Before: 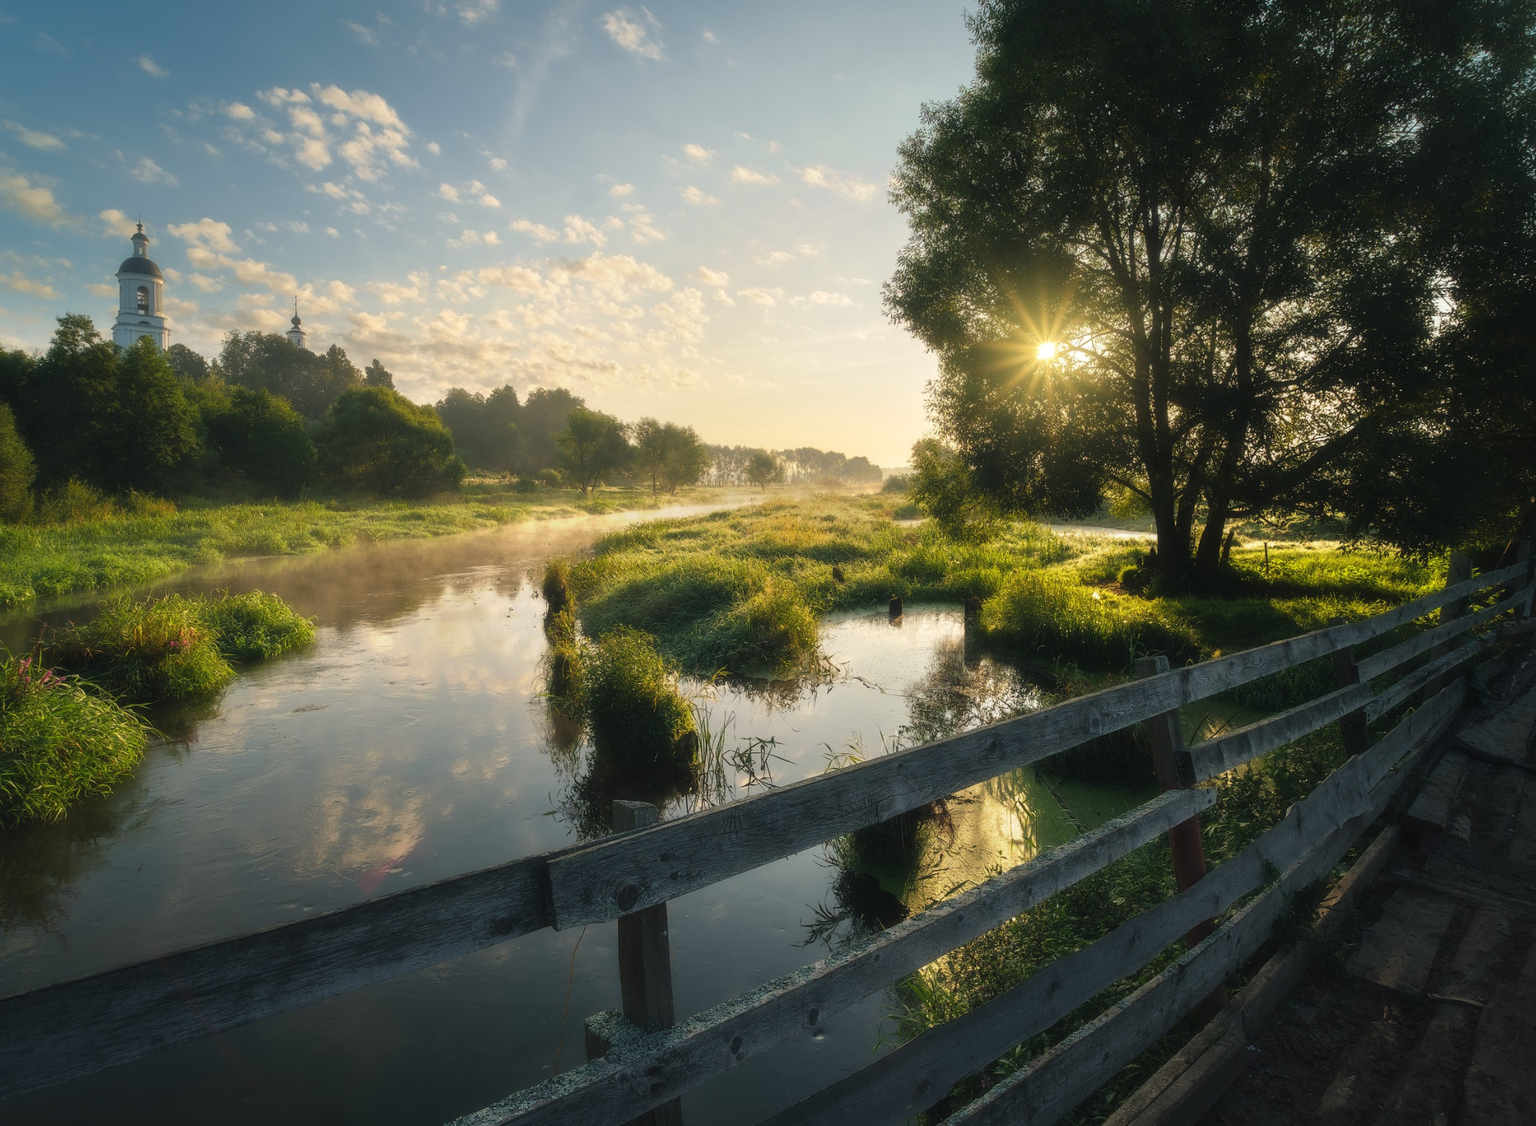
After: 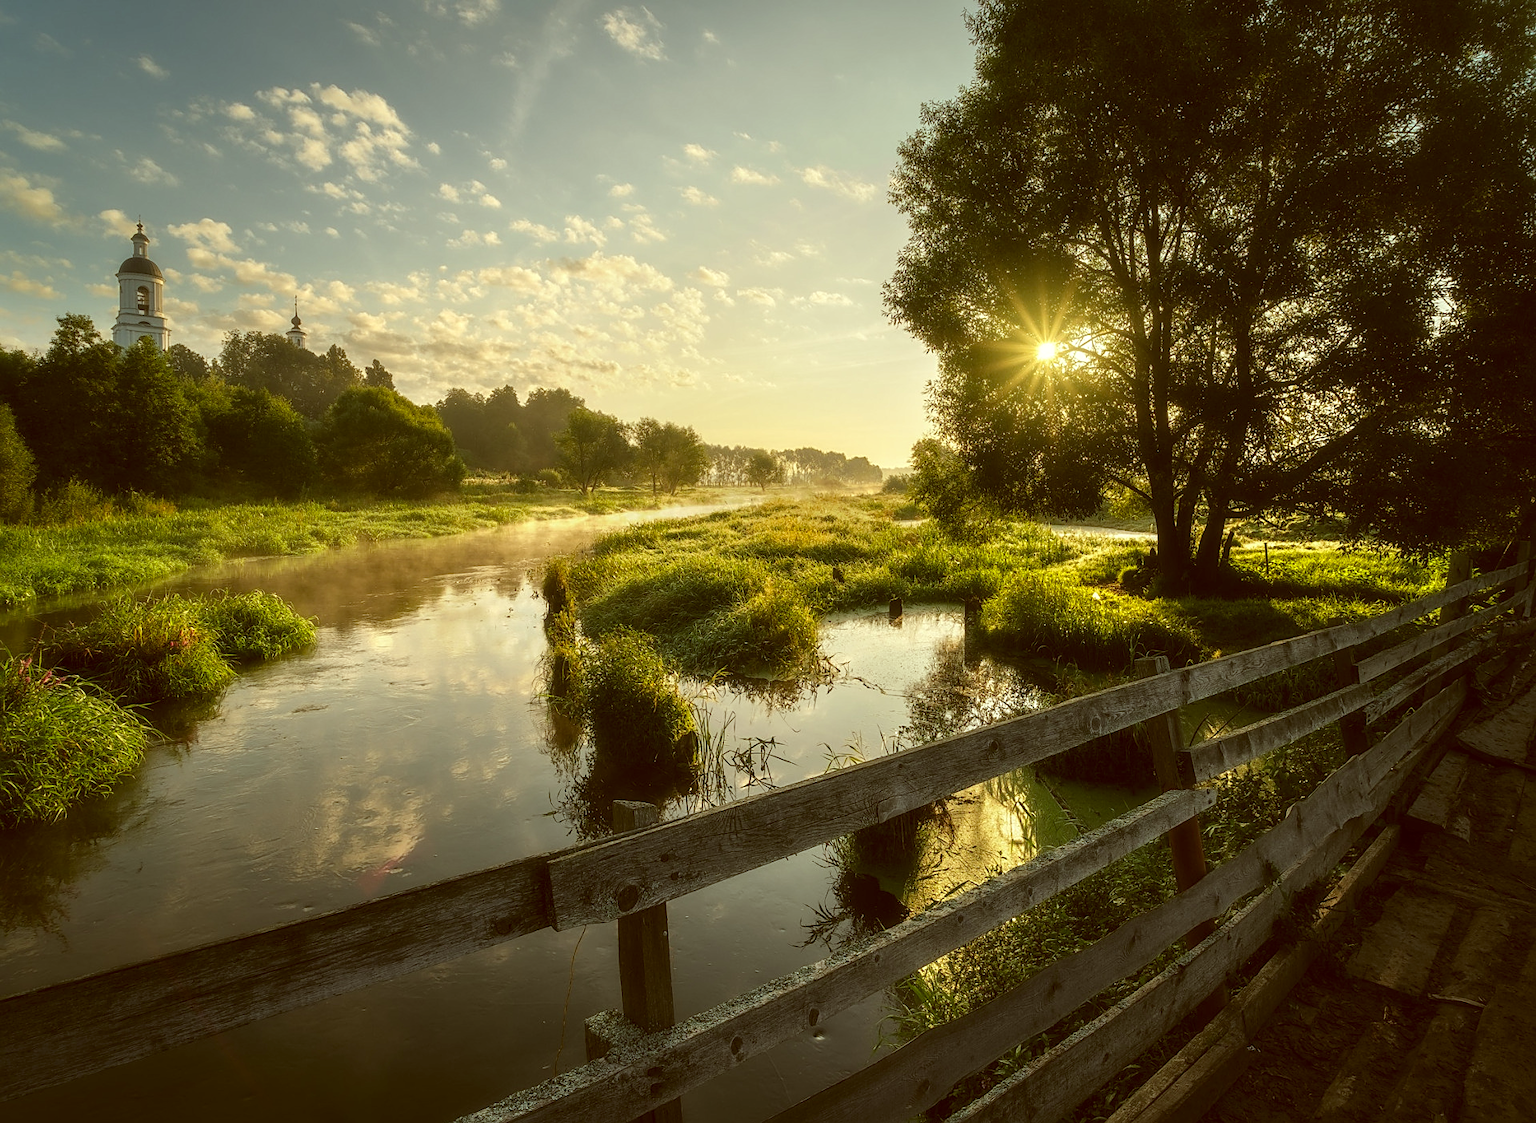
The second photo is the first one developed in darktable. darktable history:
sharpen: on, module defaults
color correction: highlights a* -5.94, highlights b* 9.48, shadows a* 10.12, shadows b* 23.94
local contrast: detail 130%
crop: top 0.05%, bottom 0.098%
